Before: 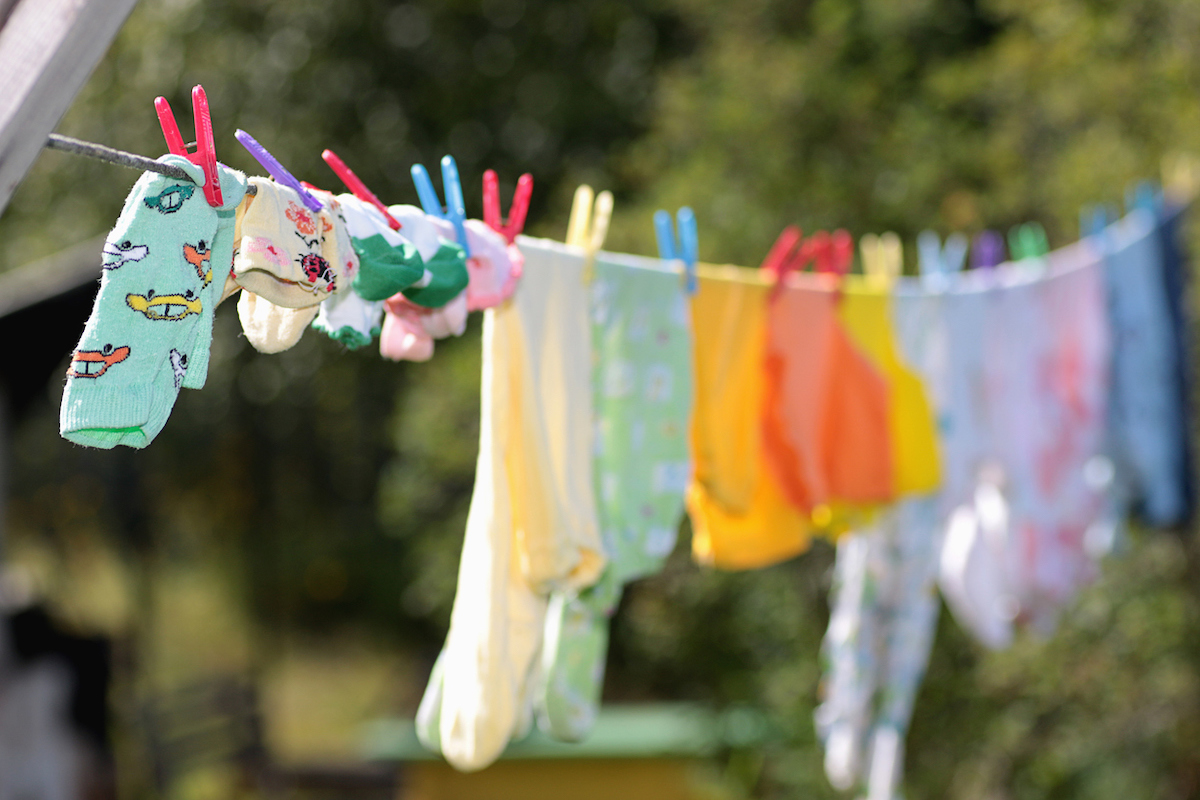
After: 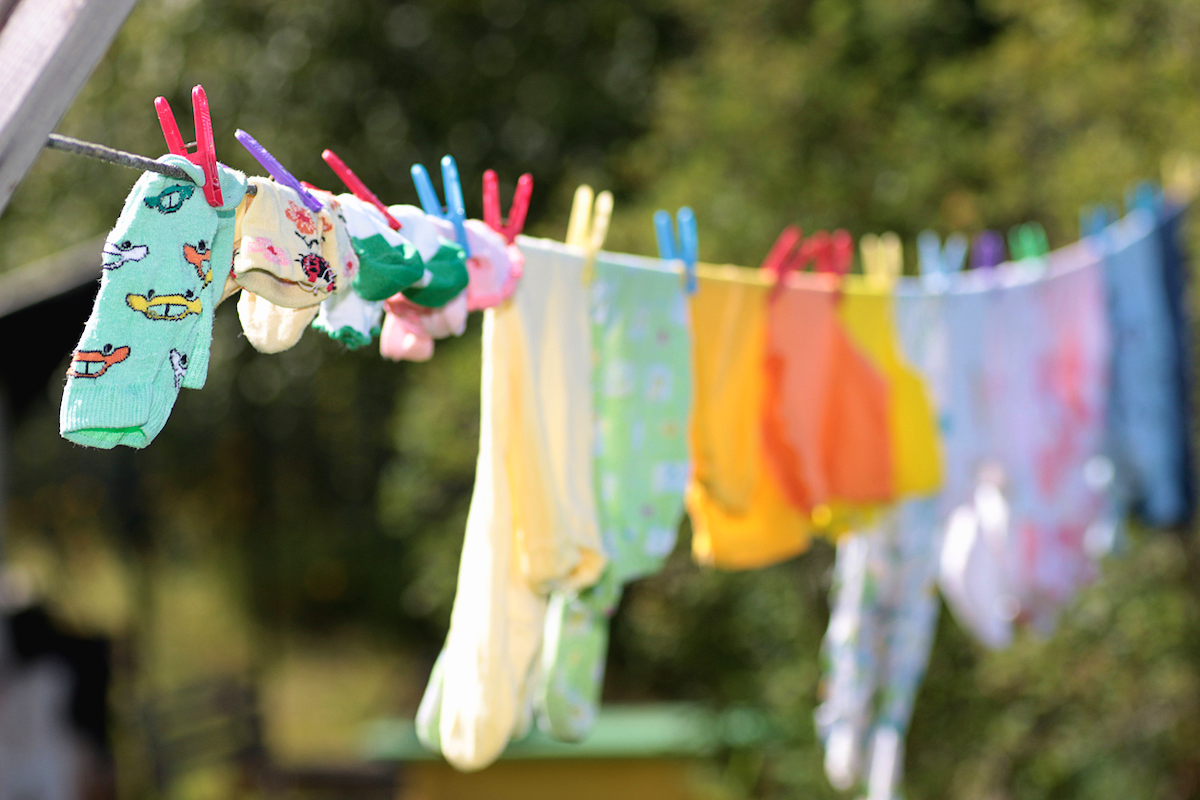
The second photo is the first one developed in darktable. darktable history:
shadows and highlights: shadows 0, highlights 40
velvia: on, module defaults
